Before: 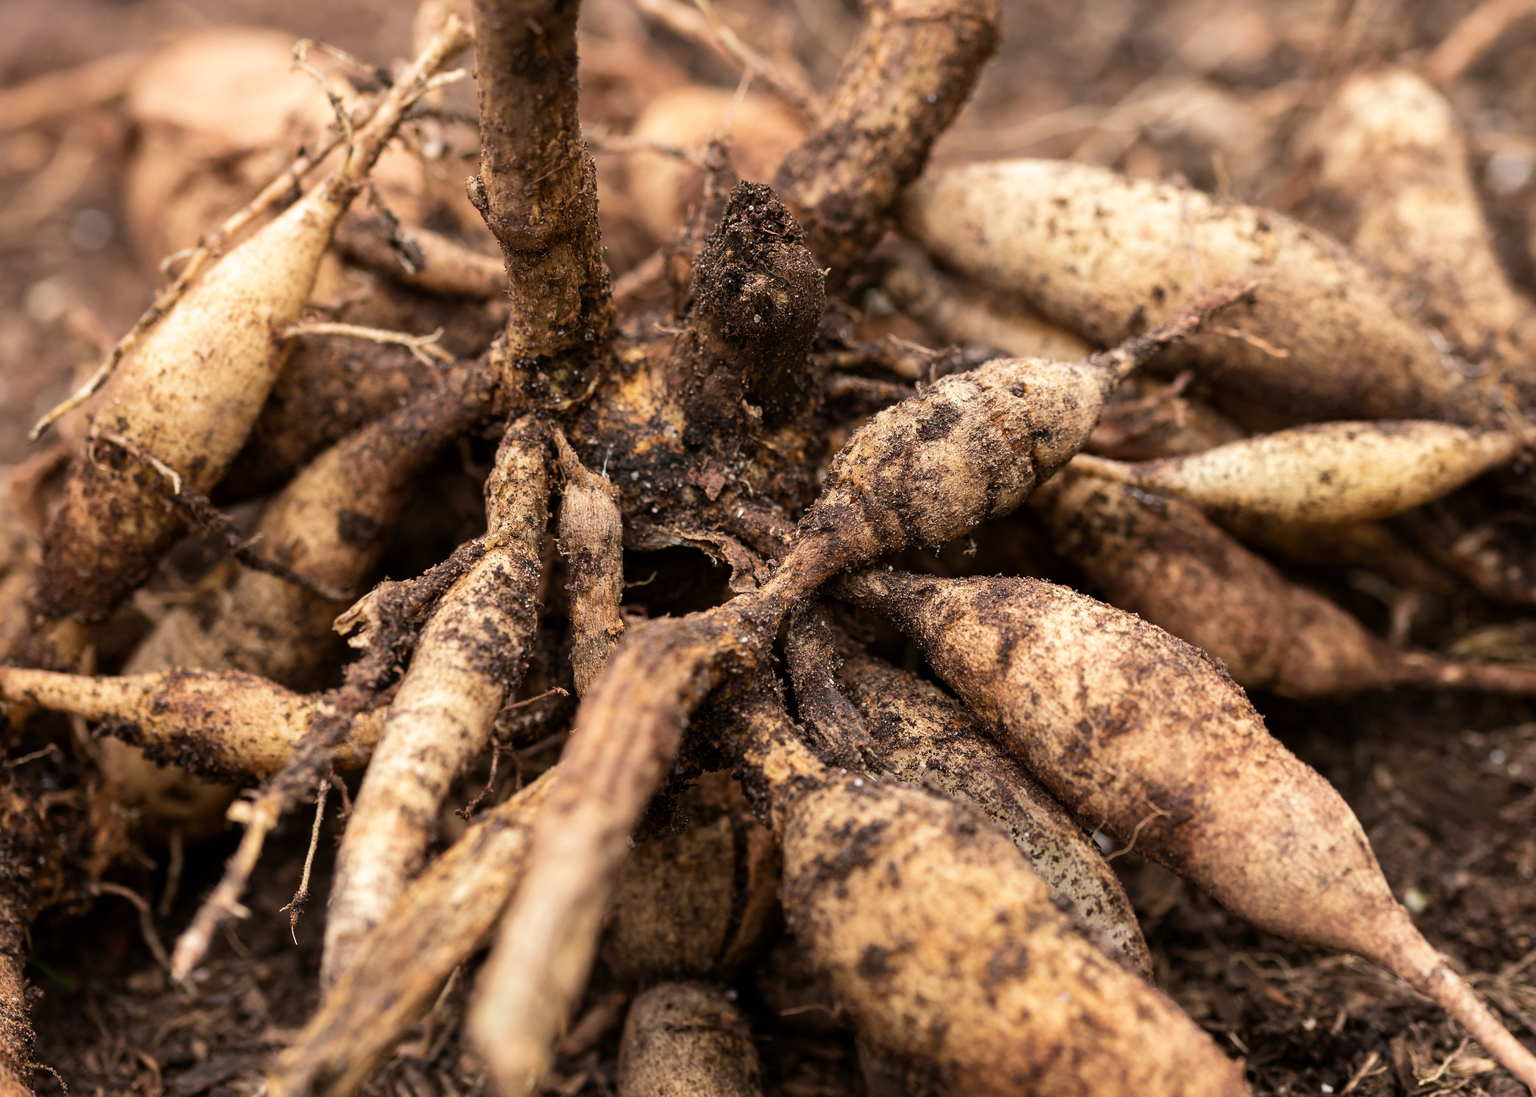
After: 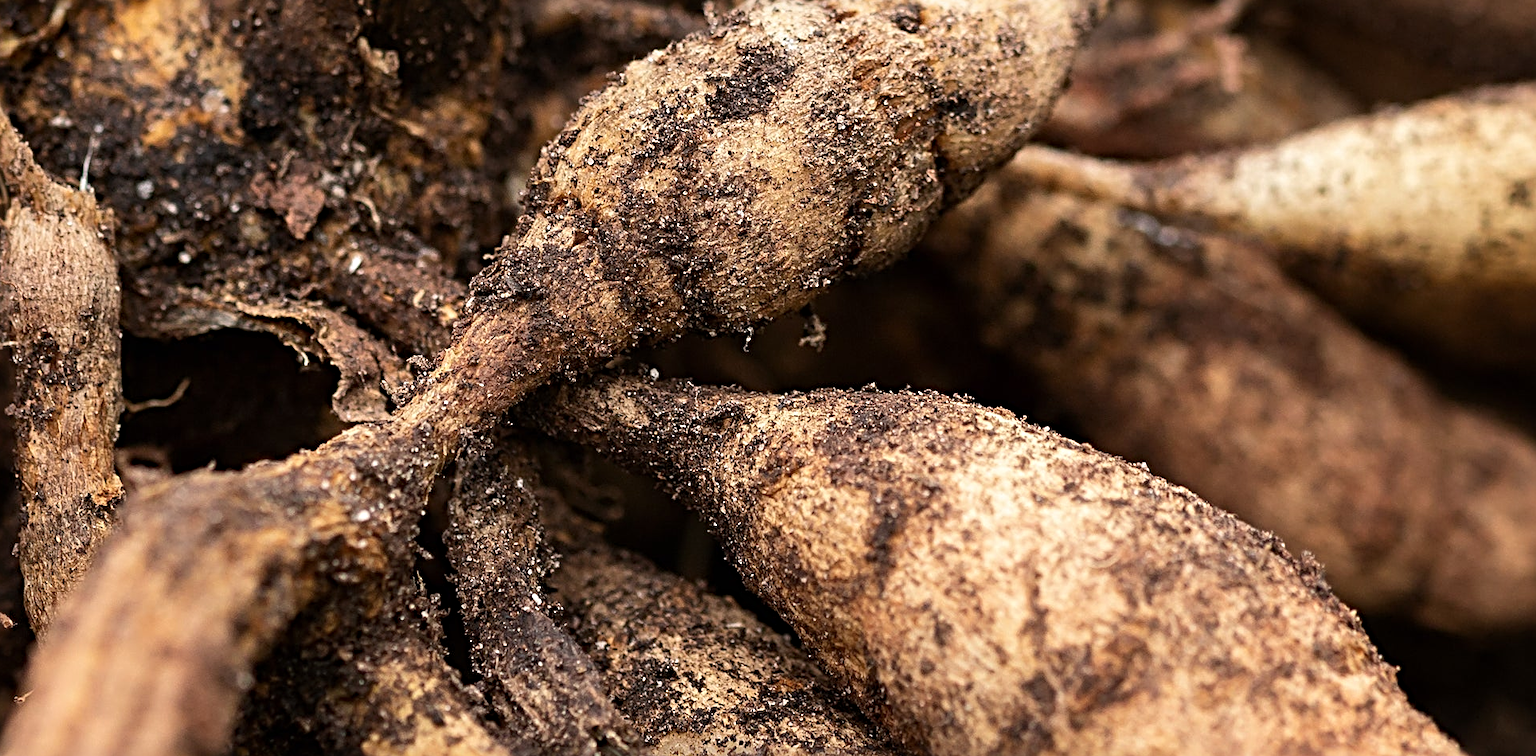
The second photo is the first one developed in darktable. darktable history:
sharpen: radius 4.883
crop: left 36.607%, top 34.735%, right 13.146%, bottom 30.611%
